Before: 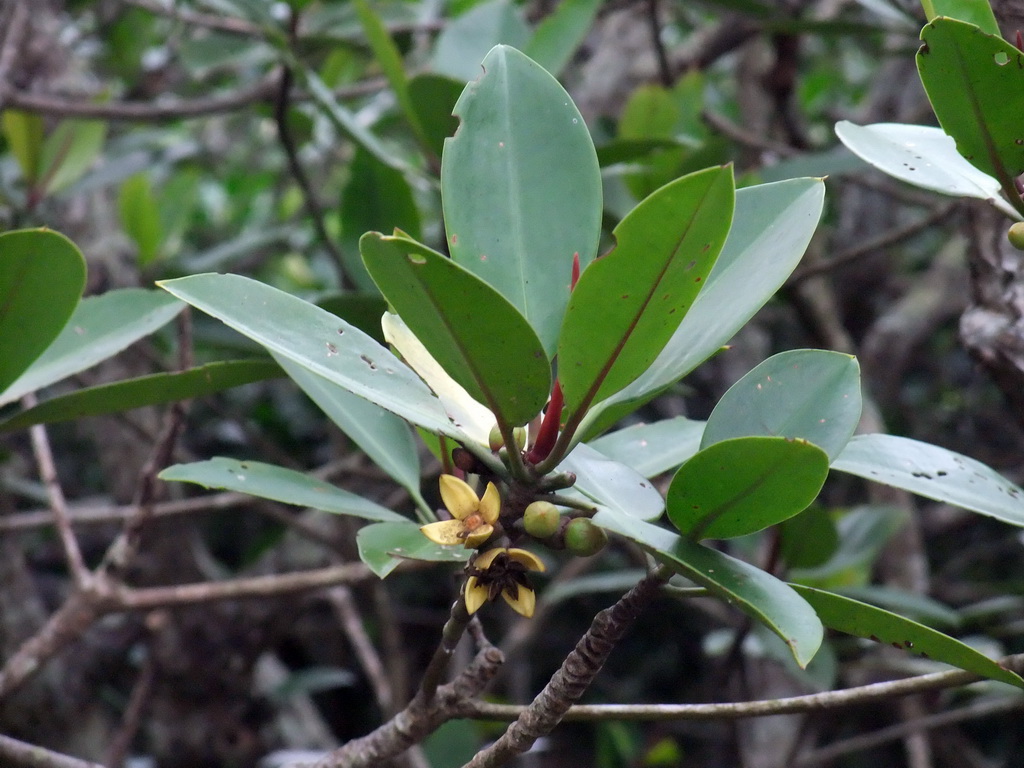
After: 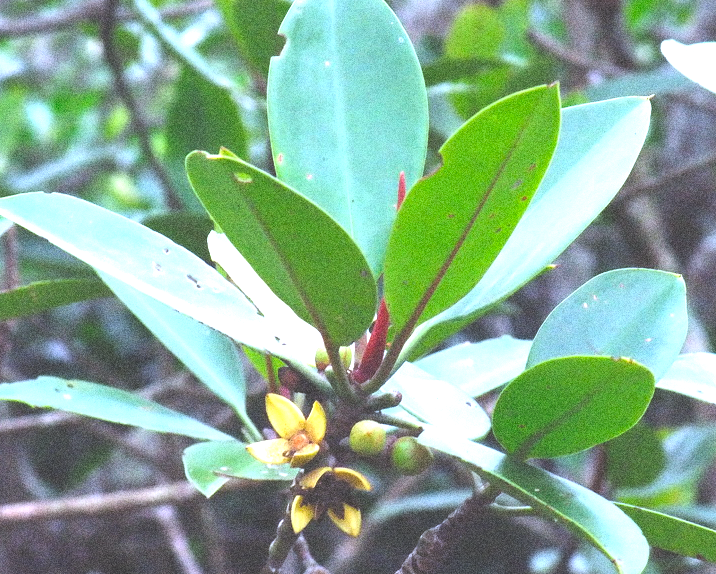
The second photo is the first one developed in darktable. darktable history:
exposure: black level correction -0.023, exposure 1.397 EV, compensate highlight preservation false
white balance: red 0.931, blue 1.11
crop and rotate: left 17.046%, top 10.659%, right 12.989%, bottom 14.553%
color balance rgb: perceptual saturation grading › global saturation 20%, global vibrance 20%
grain: coarseness 14.49 ISO, strength 48.04%, mid-tones bias 35%
